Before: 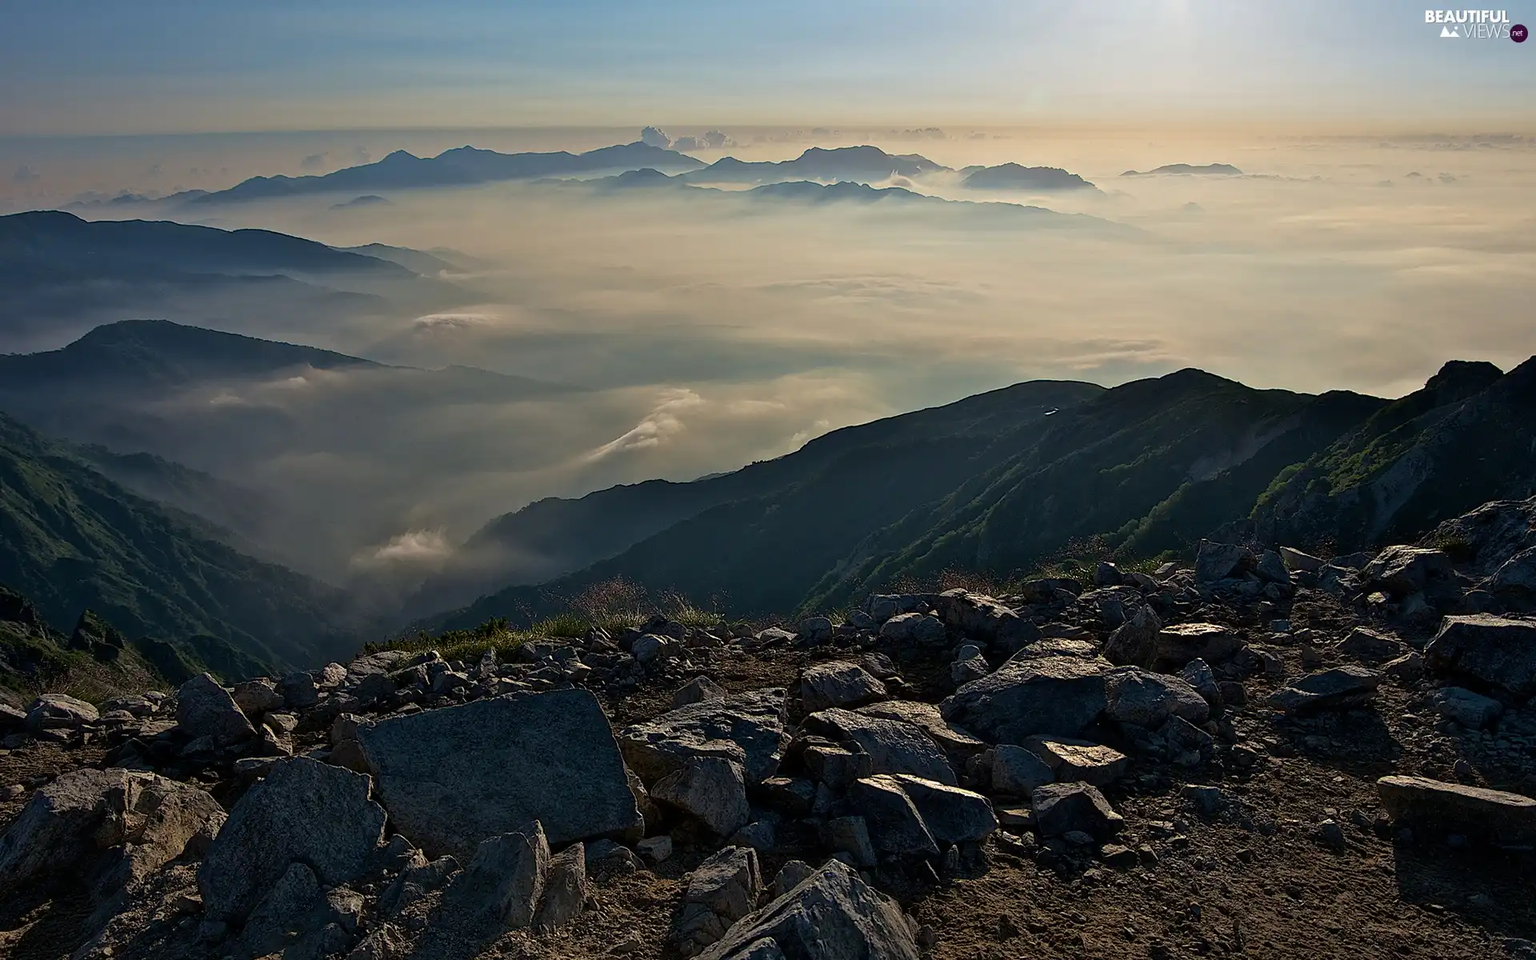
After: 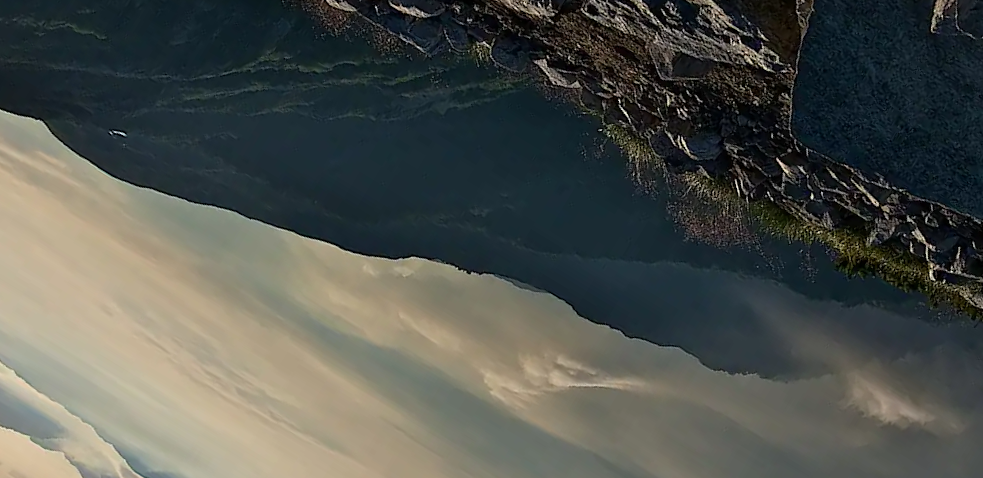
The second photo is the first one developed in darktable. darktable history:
crop and rotate: angle 148.67°, left 9.221%, top 15.655%, right 4.44%, bottom 17.12%
